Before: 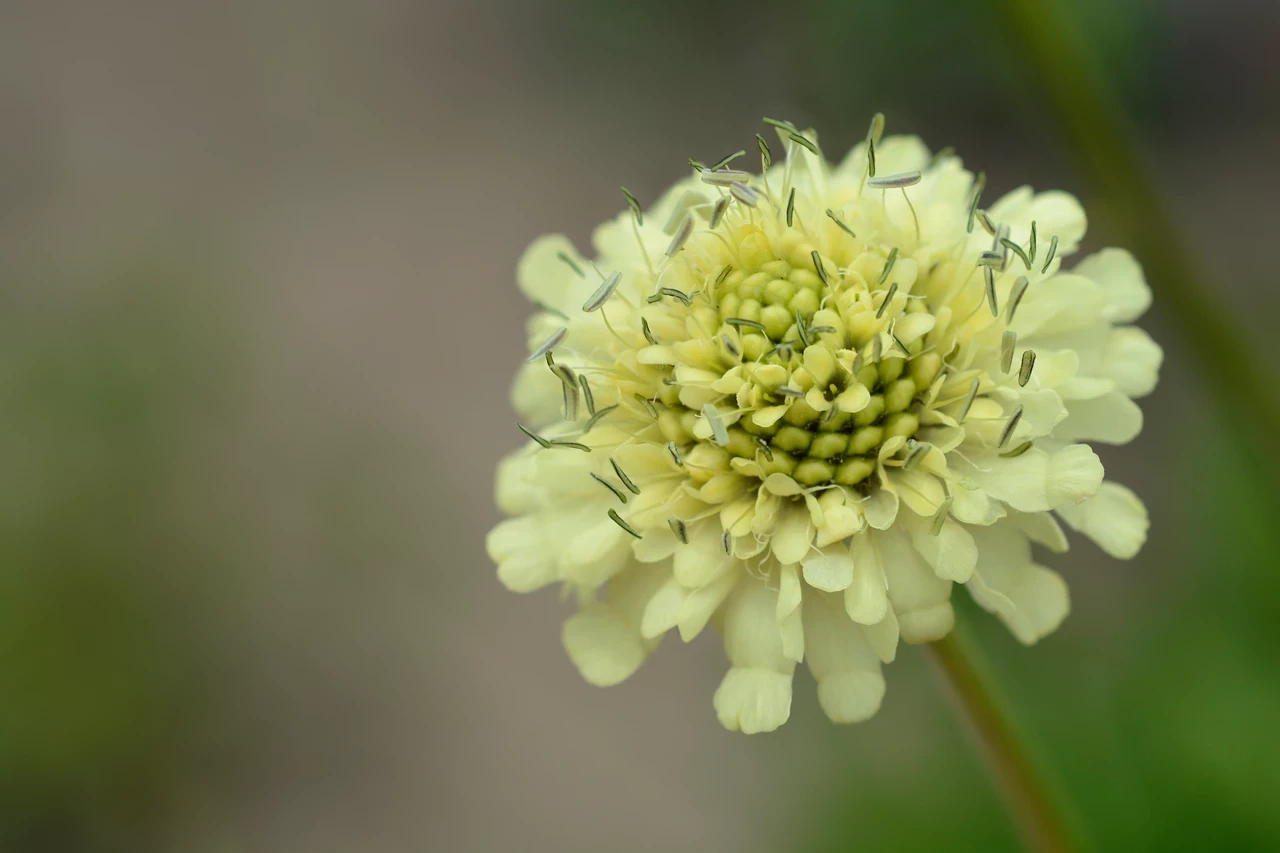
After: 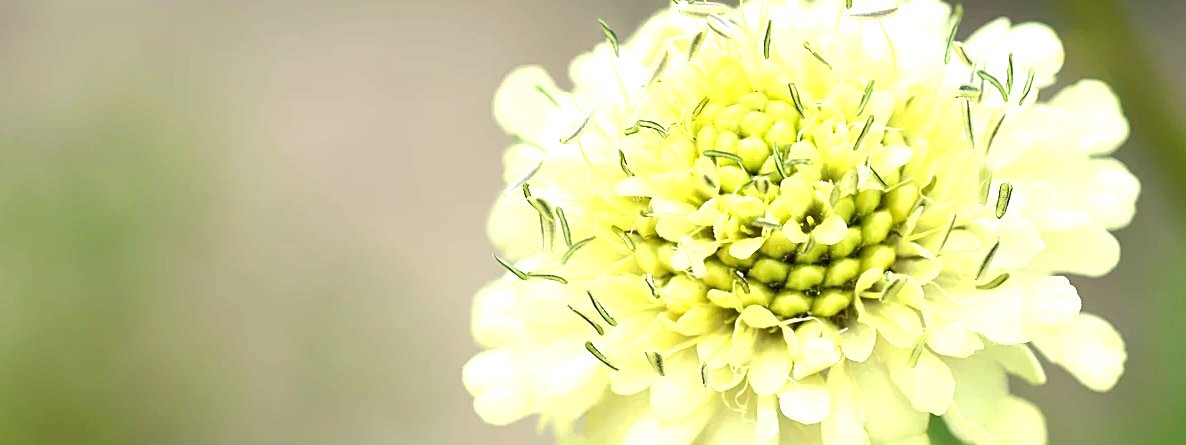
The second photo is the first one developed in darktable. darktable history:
exposure: black level correction 0, exposure 1.439 EV, compensate highlight preservation false
sharpen: on, module defaults
crop: left 1.823%, top 19.722%, right 5.483%, bottom 28.041%
